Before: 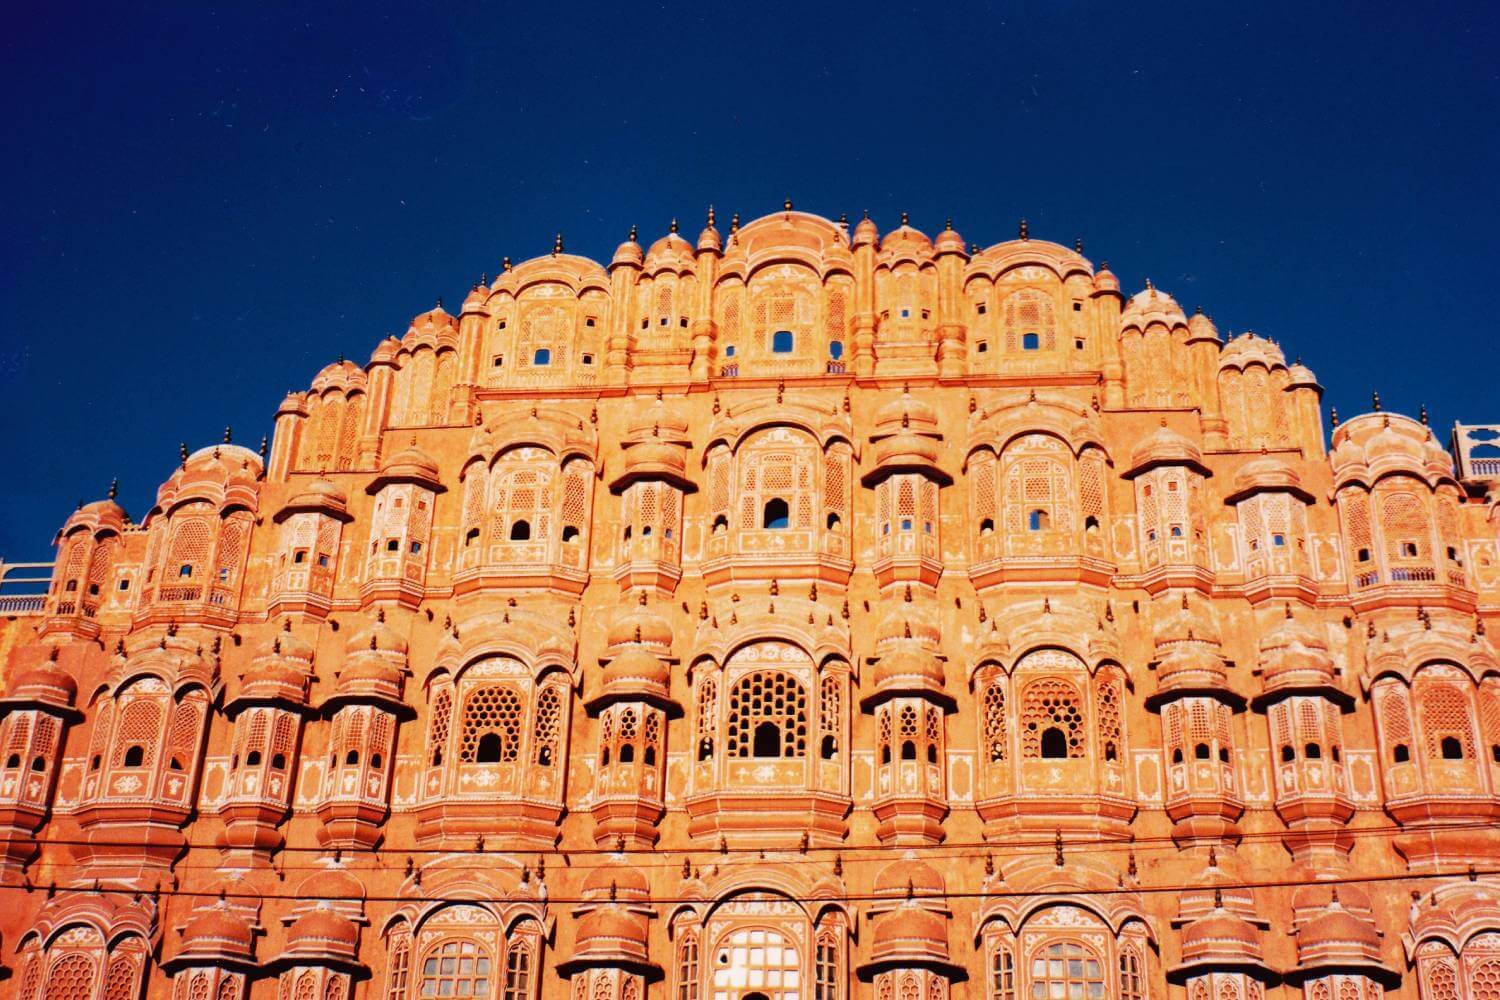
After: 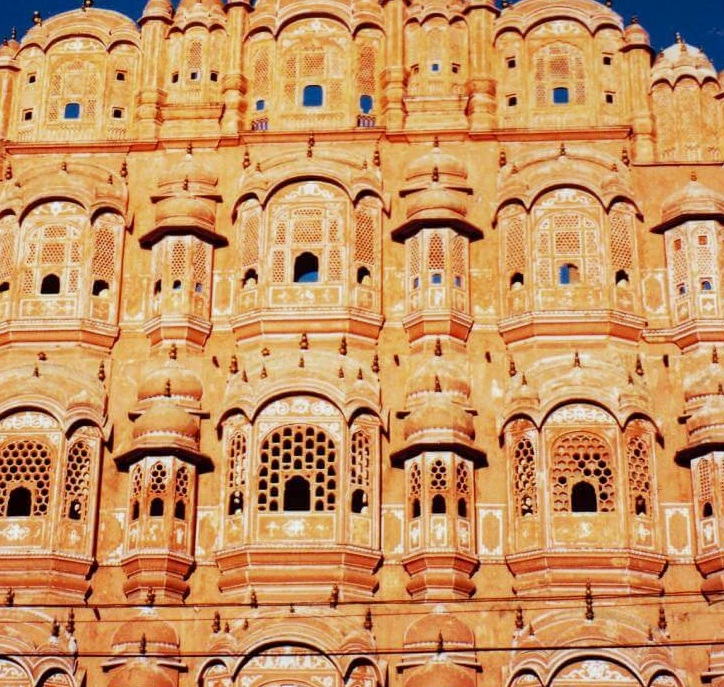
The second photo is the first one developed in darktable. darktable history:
white balance: red 0.925, blue 1.046
crop: left 31.379%, top 24.658%, right 20.326%, bottom 6.628%
local contrast: highlights 100%, shadows 100%, detail 120%, midtone range 0.2
tone equalizer: on, module defaults
